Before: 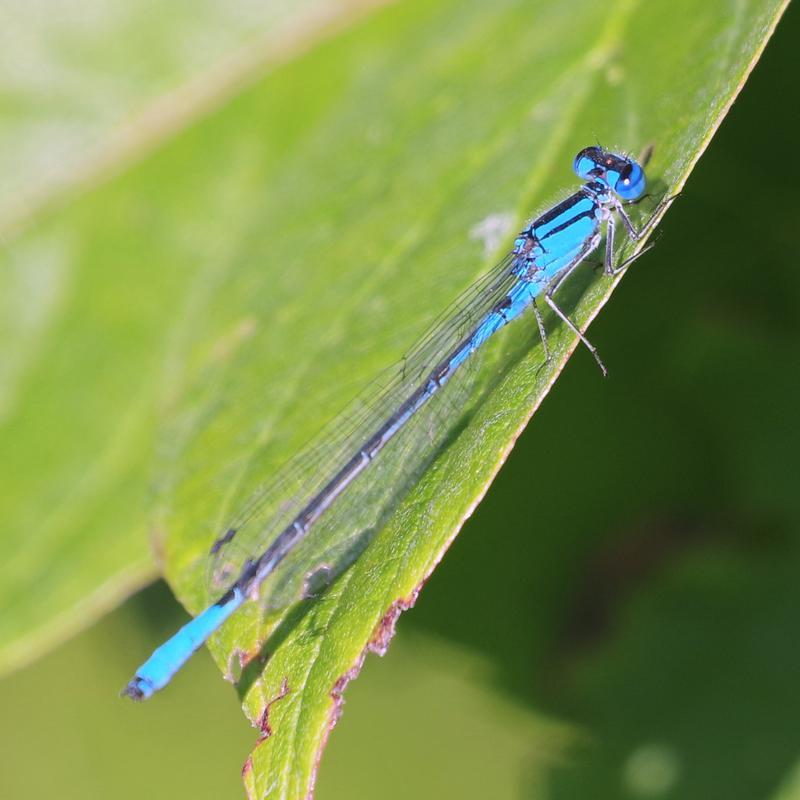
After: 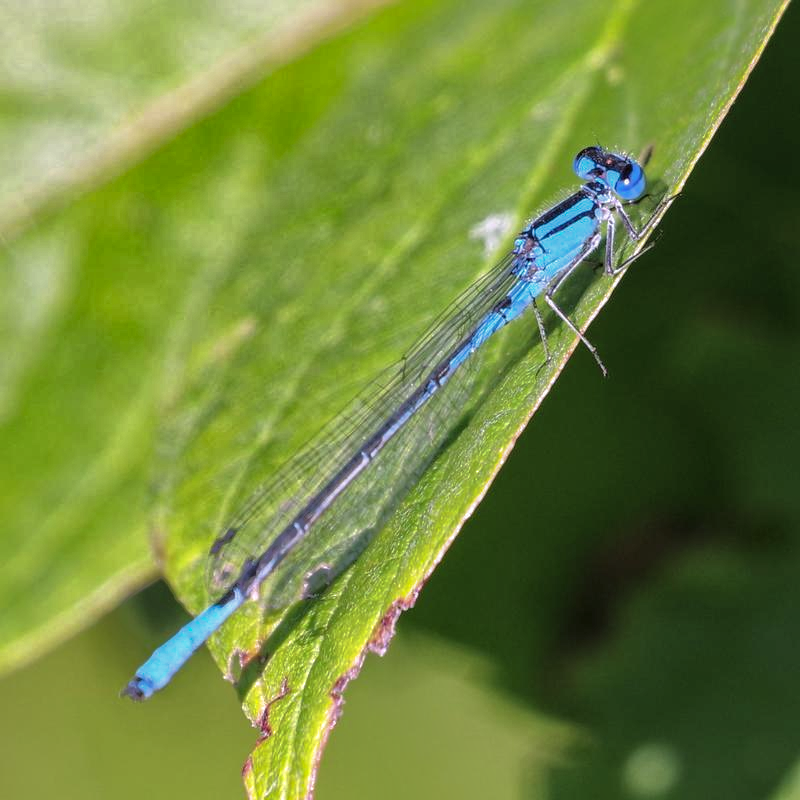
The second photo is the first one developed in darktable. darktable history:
shadows and highlights: shadows 25, highlights -70
filmic rgb: black relative exposure -9.08 EV, white relative exposure 2.3 EV, hardness 7.49
local contrast: on, module defaults
